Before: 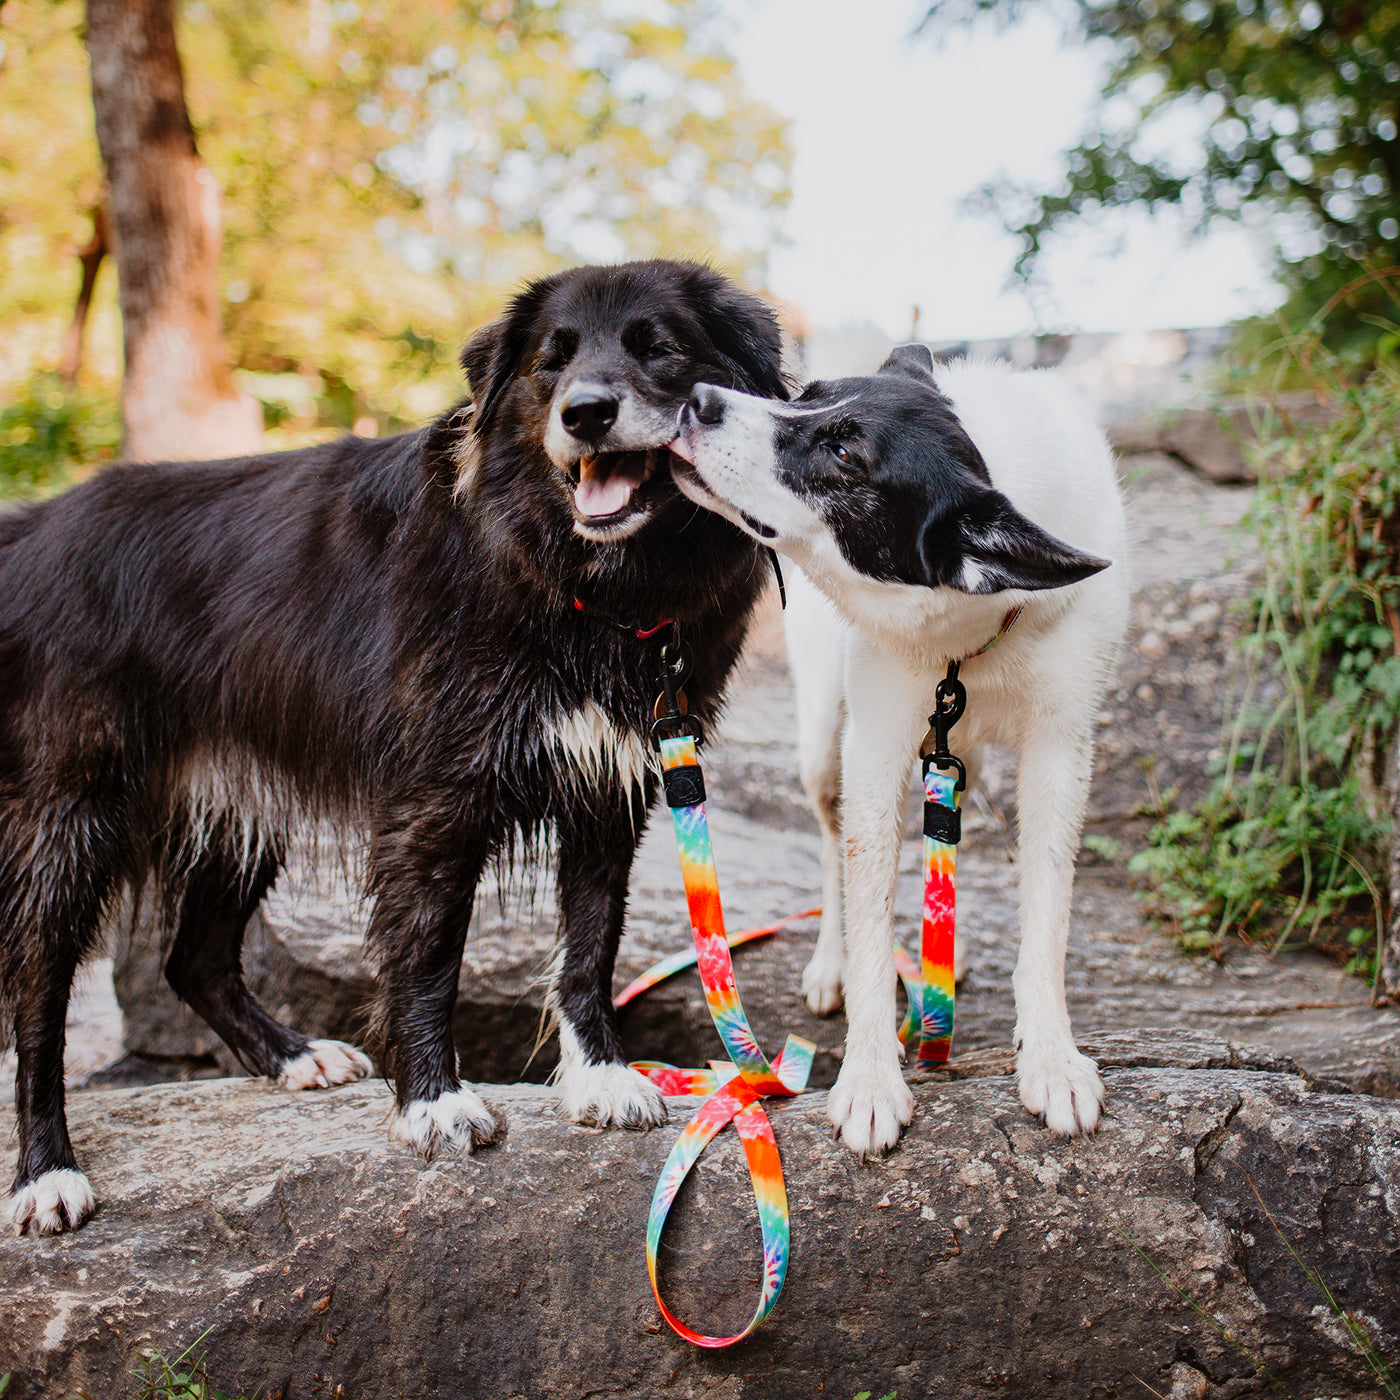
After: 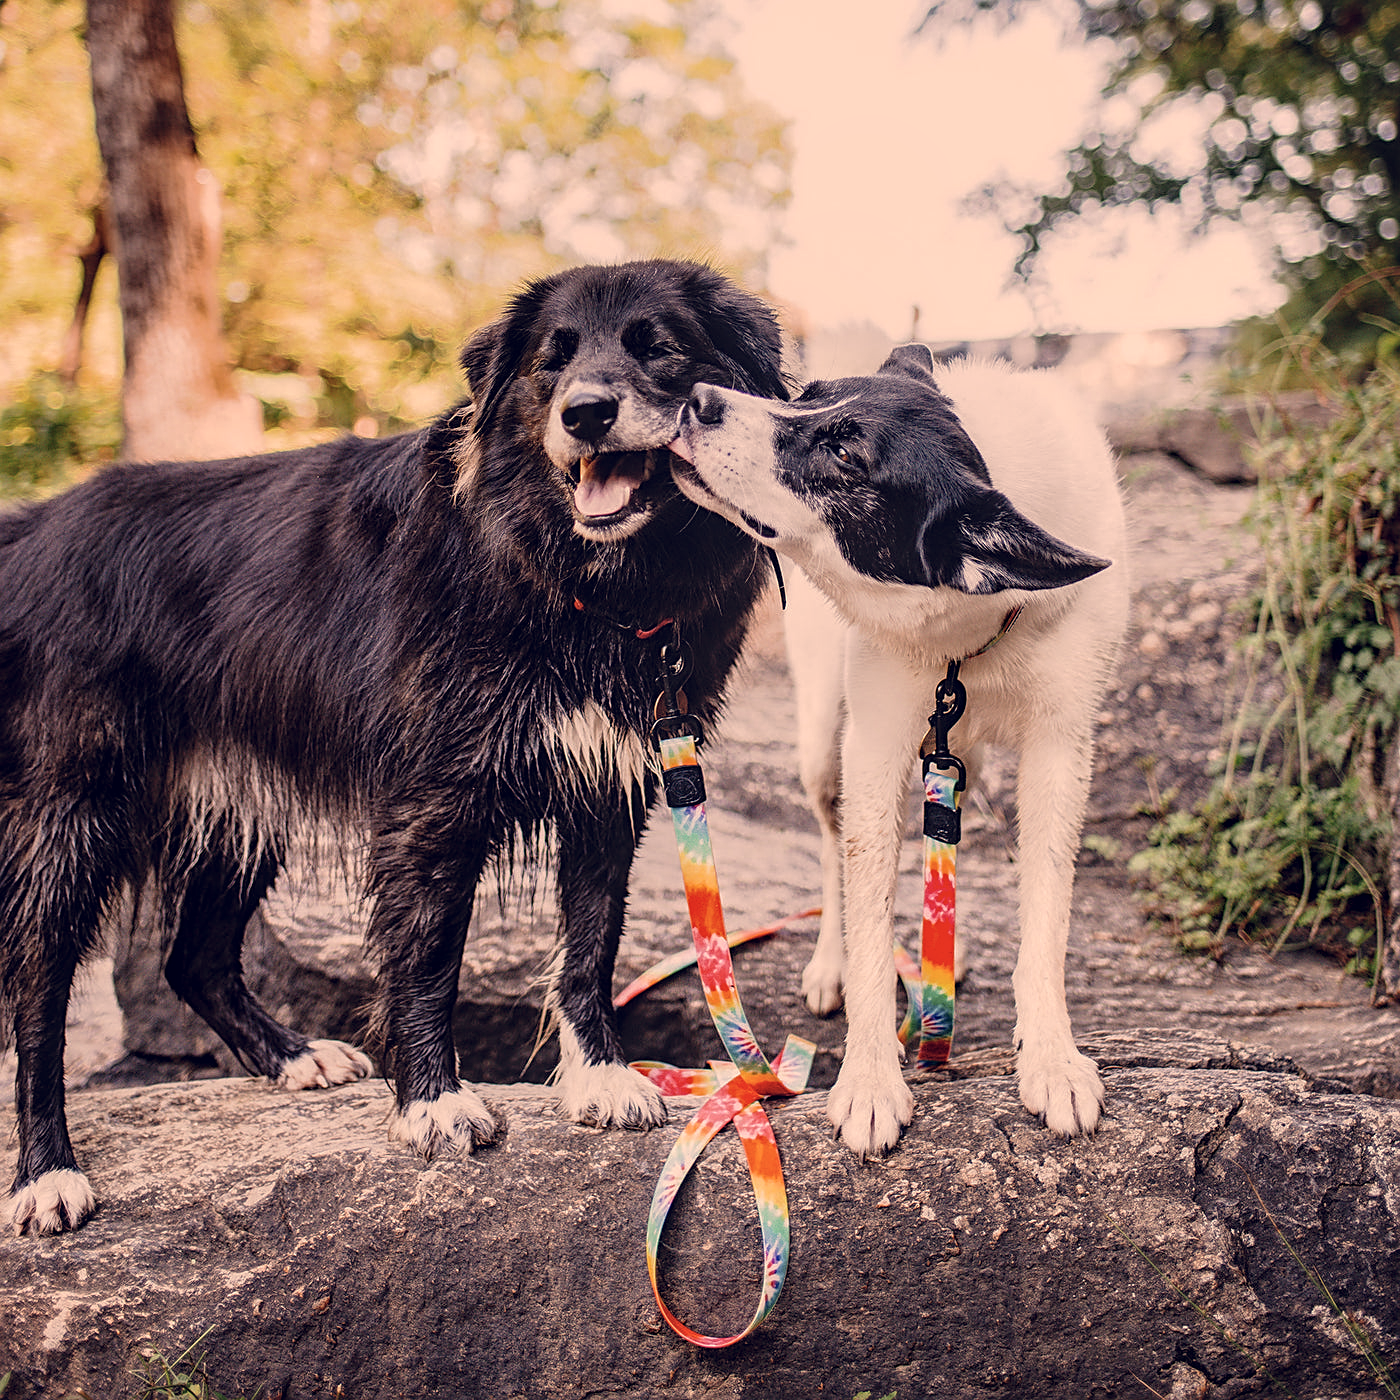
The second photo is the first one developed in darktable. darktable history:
white balance: red 1, blue 1
local contrast: on, module defaults
sharpen: on, module defaults
color correction: highlights a* 19.59, highlights b* 27.49, shadows a* 3.46, shadows b* -17.28, saturation 0.73
